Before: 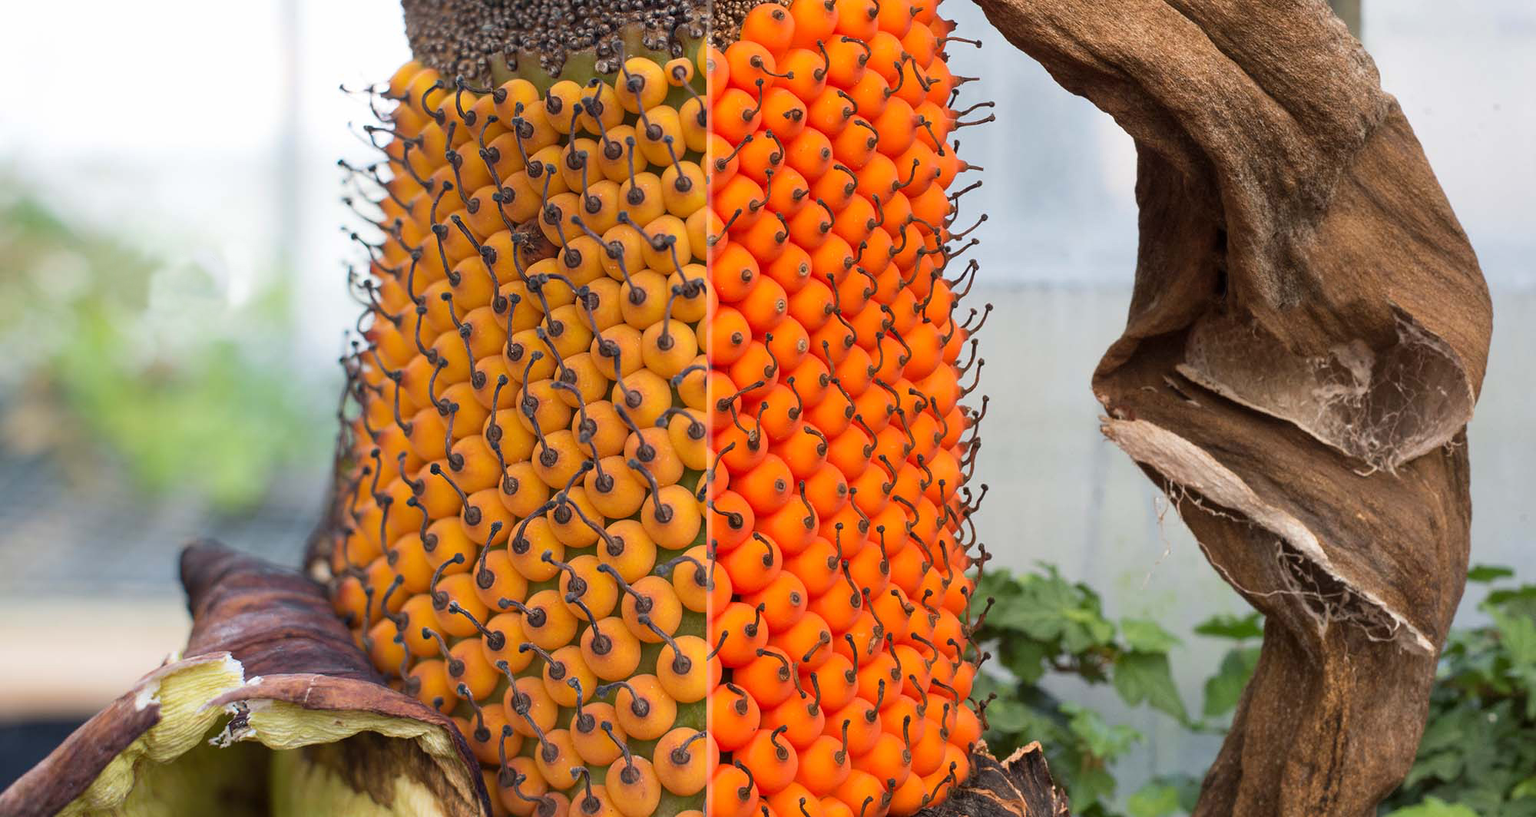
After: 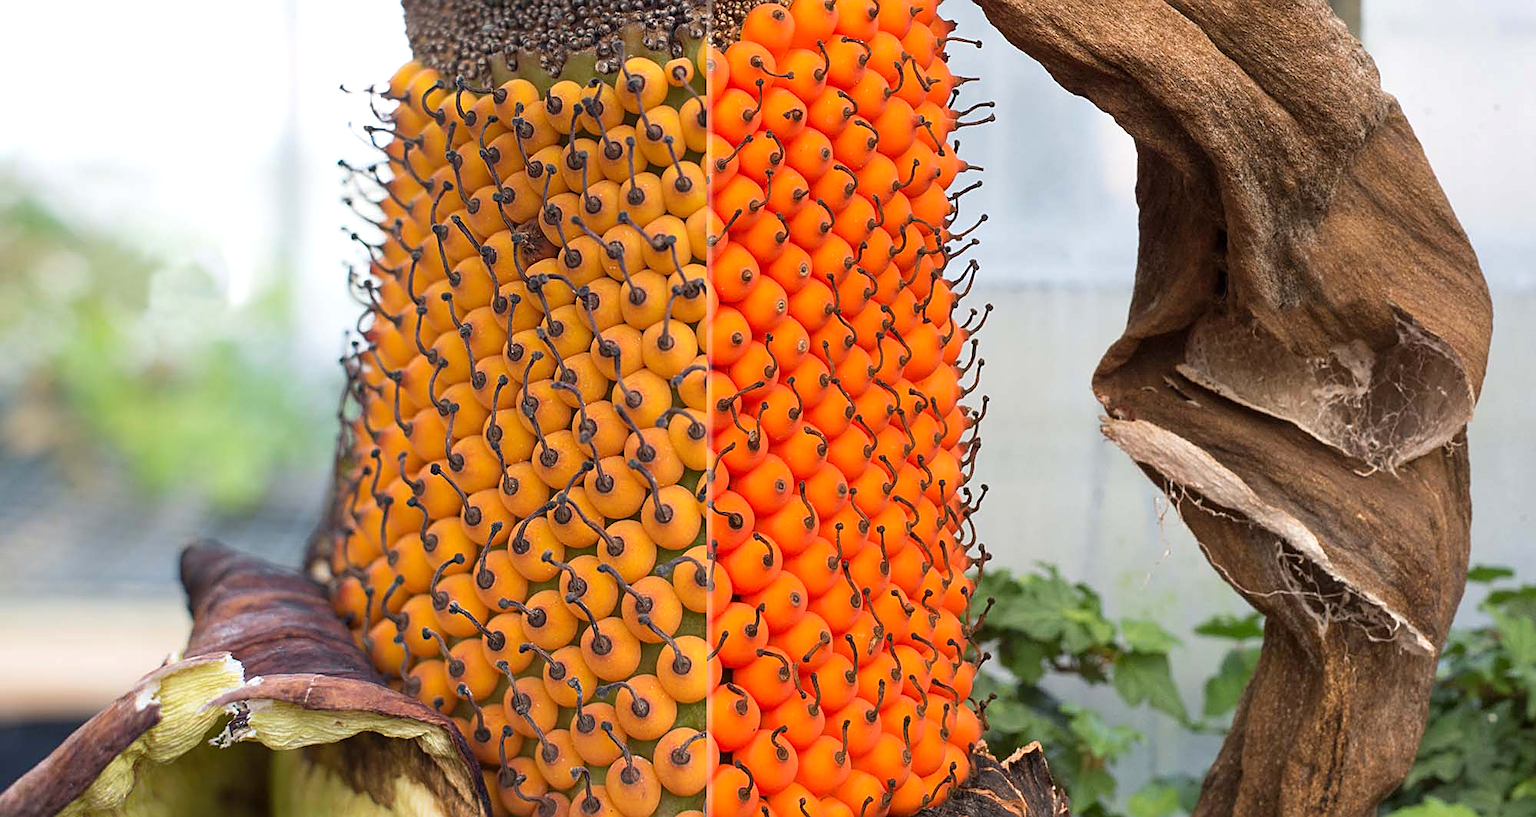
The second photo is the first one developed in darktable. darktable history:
sharpen: on, module defaults
exposure: exposure -0.157 EV, compensate exposure bias true, compensate highlight preservation false
